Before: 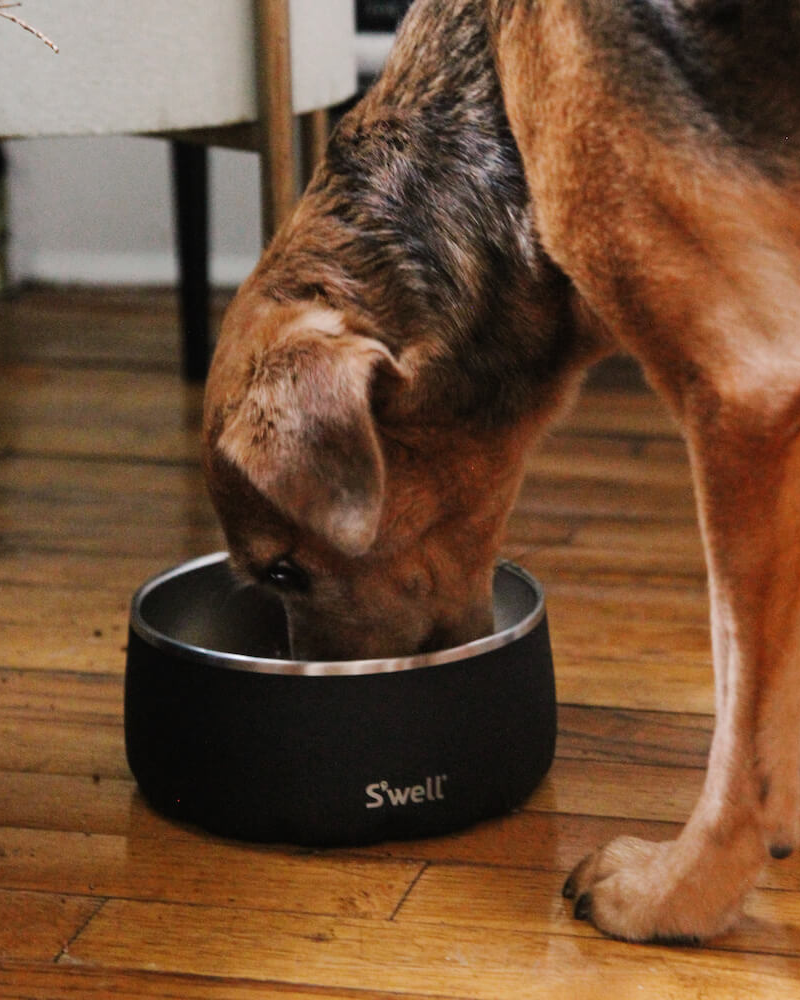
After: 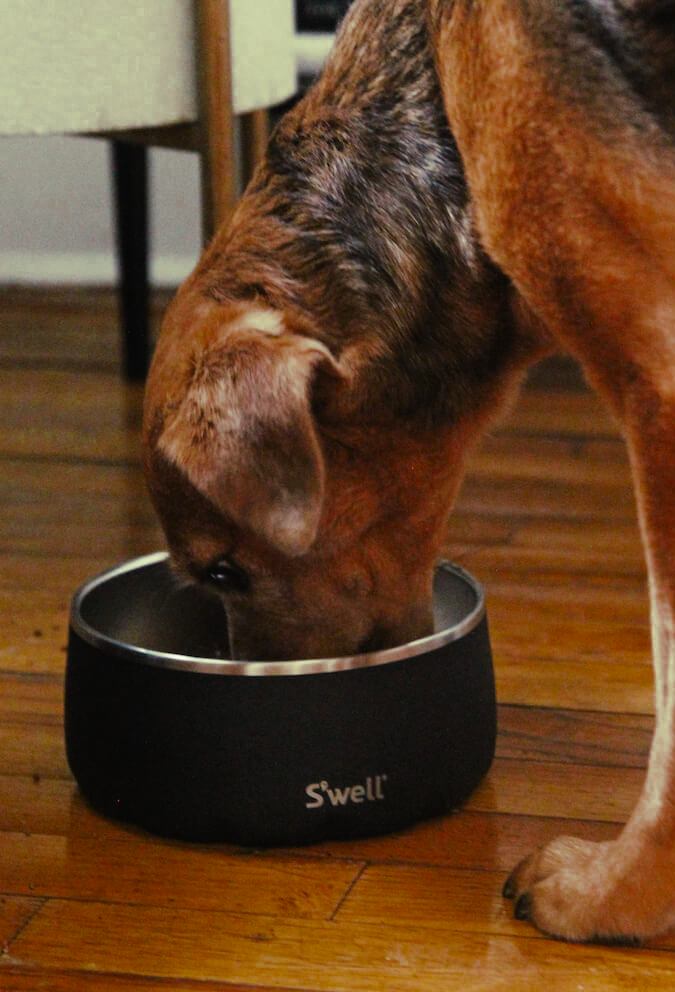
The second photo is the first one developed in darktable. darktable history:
crop: left 7.598%, right 7.873%
color zones: curves: ch0 [(0.11, 0.396) (0.195, 0.36) (0.25, 0.5) (0.303, 0.412) (0.357, 0.544) (0.75, 0.5) (0.967, 0.328)]; ch1 [(0, 0.468) (0.112, 0.512) (0.202, 0.6) (0.25, 0.5) (0.307, 0.352) (0.357, 0.544) (0.75, 0.5) (0.963, 0.524)]
split-toning: shadows › hue 290.82°, shadows › saturation 0.34, highlights › saturation 0.38, balance 0, compress 50%
